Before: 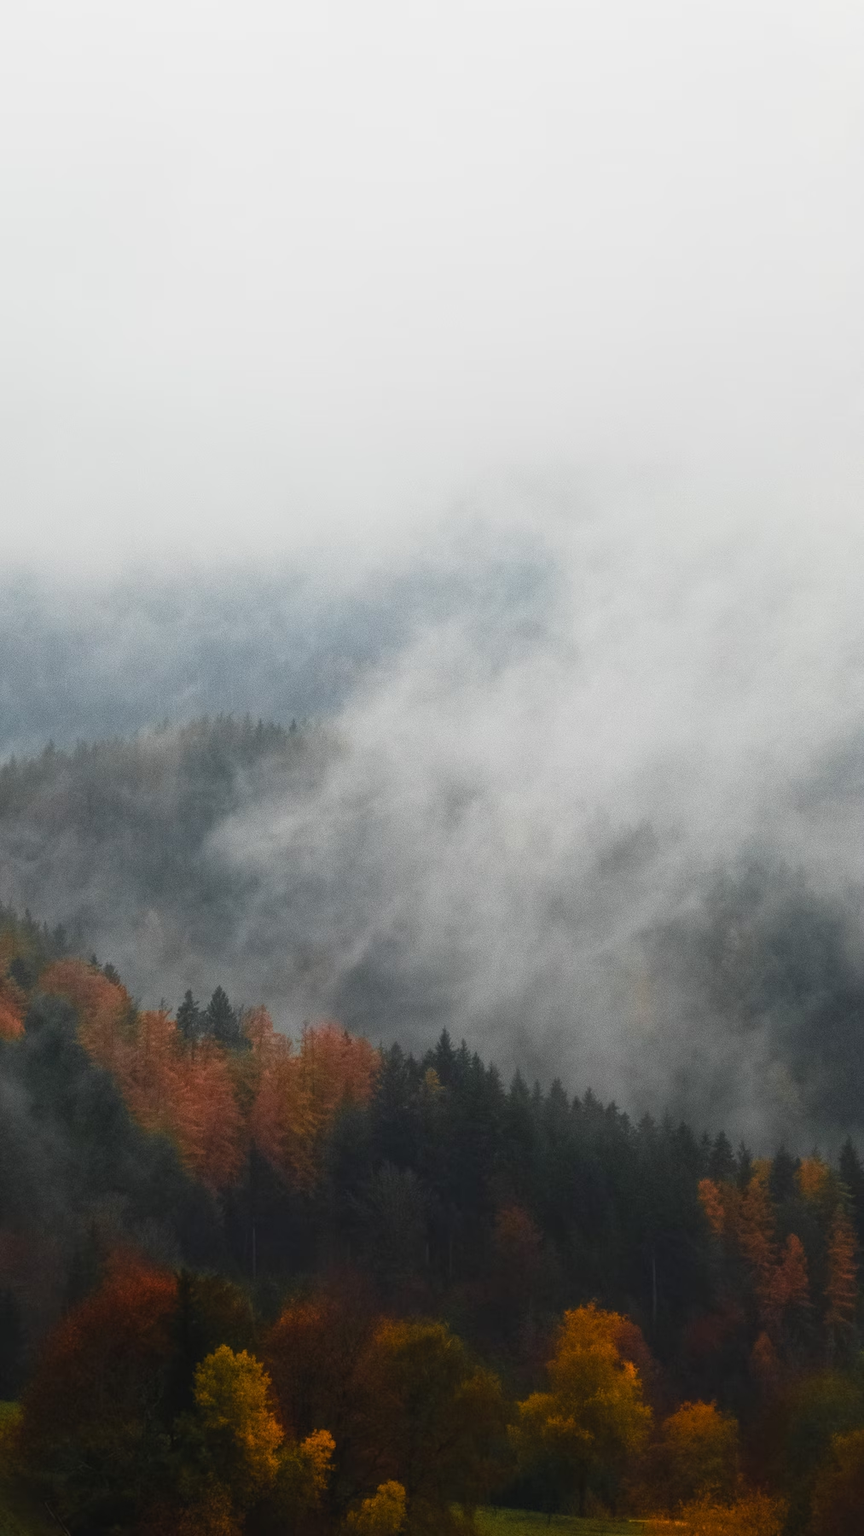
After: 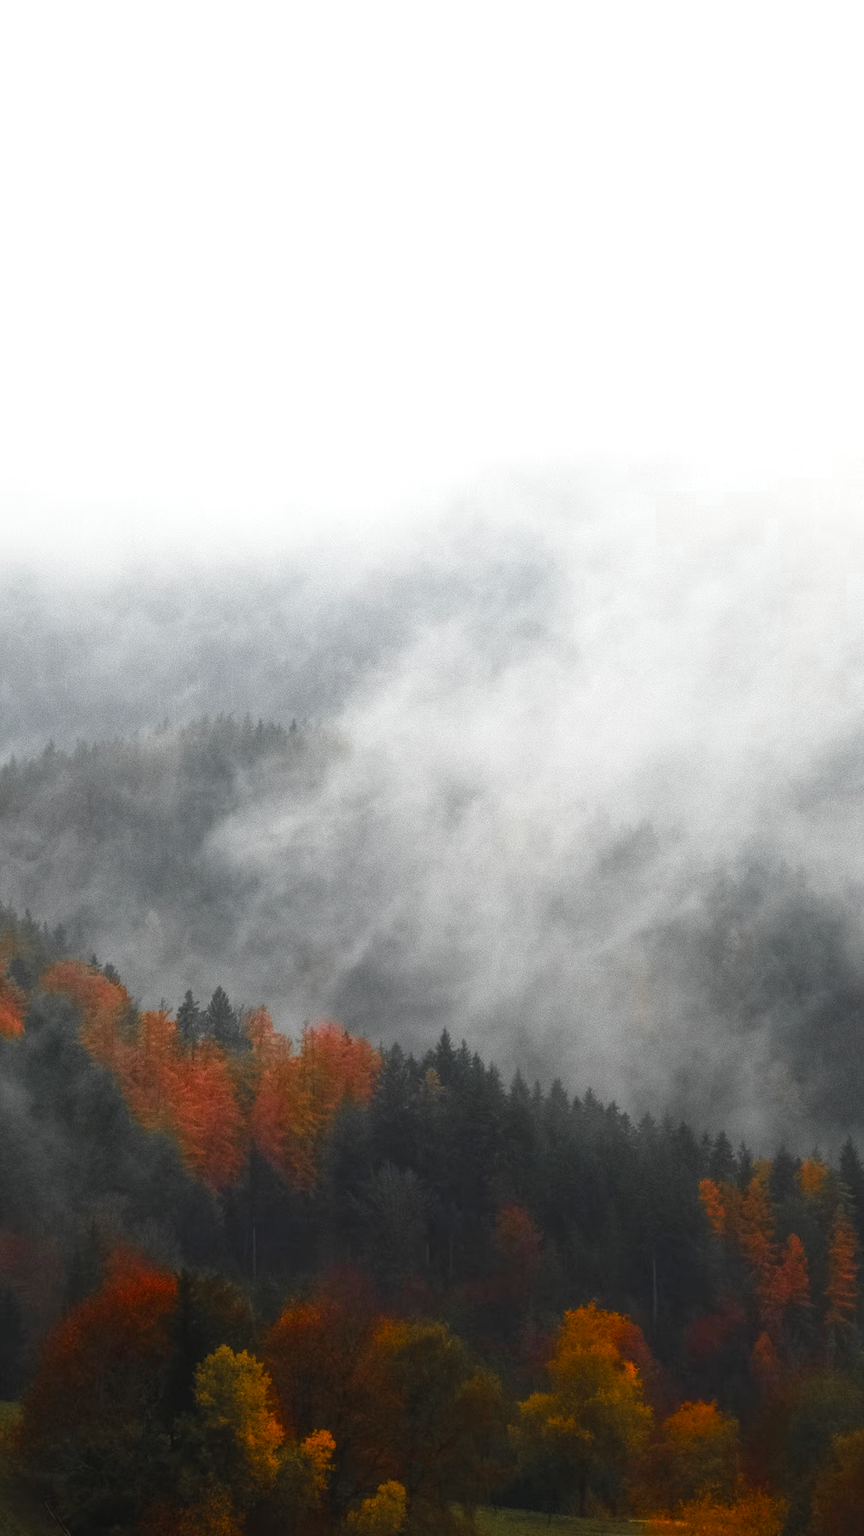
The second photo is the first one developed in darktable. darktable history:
exposure: black level correction 0.001, exposure 0.5 EV, compensate exposure bias true, compensate highlight preservation false
color zones: curves: ch0 [(0, 0.48) (0.209, 0.398) (0.305, 0.332) (0.429, 0.493) (0.571, 0.5) (0.714, 0.5) (0.857, 0.5) (1, 0.48)]; ch1 [(0, 0.736) (0.143, 0.625) (0.225, 0.371) (0.429, 0.256) (0.571, 0.241) (0.714, 0.213) (0.857, 0.48) (1, 0.736)]; ch2 [(0, 0.448) (0.143, 0.498) (0.286, 0.5) (0.429, 0.5) (0.571, 0.5) (0.714, 0.5) (0.857, 0.5) (1, 0.448)]
